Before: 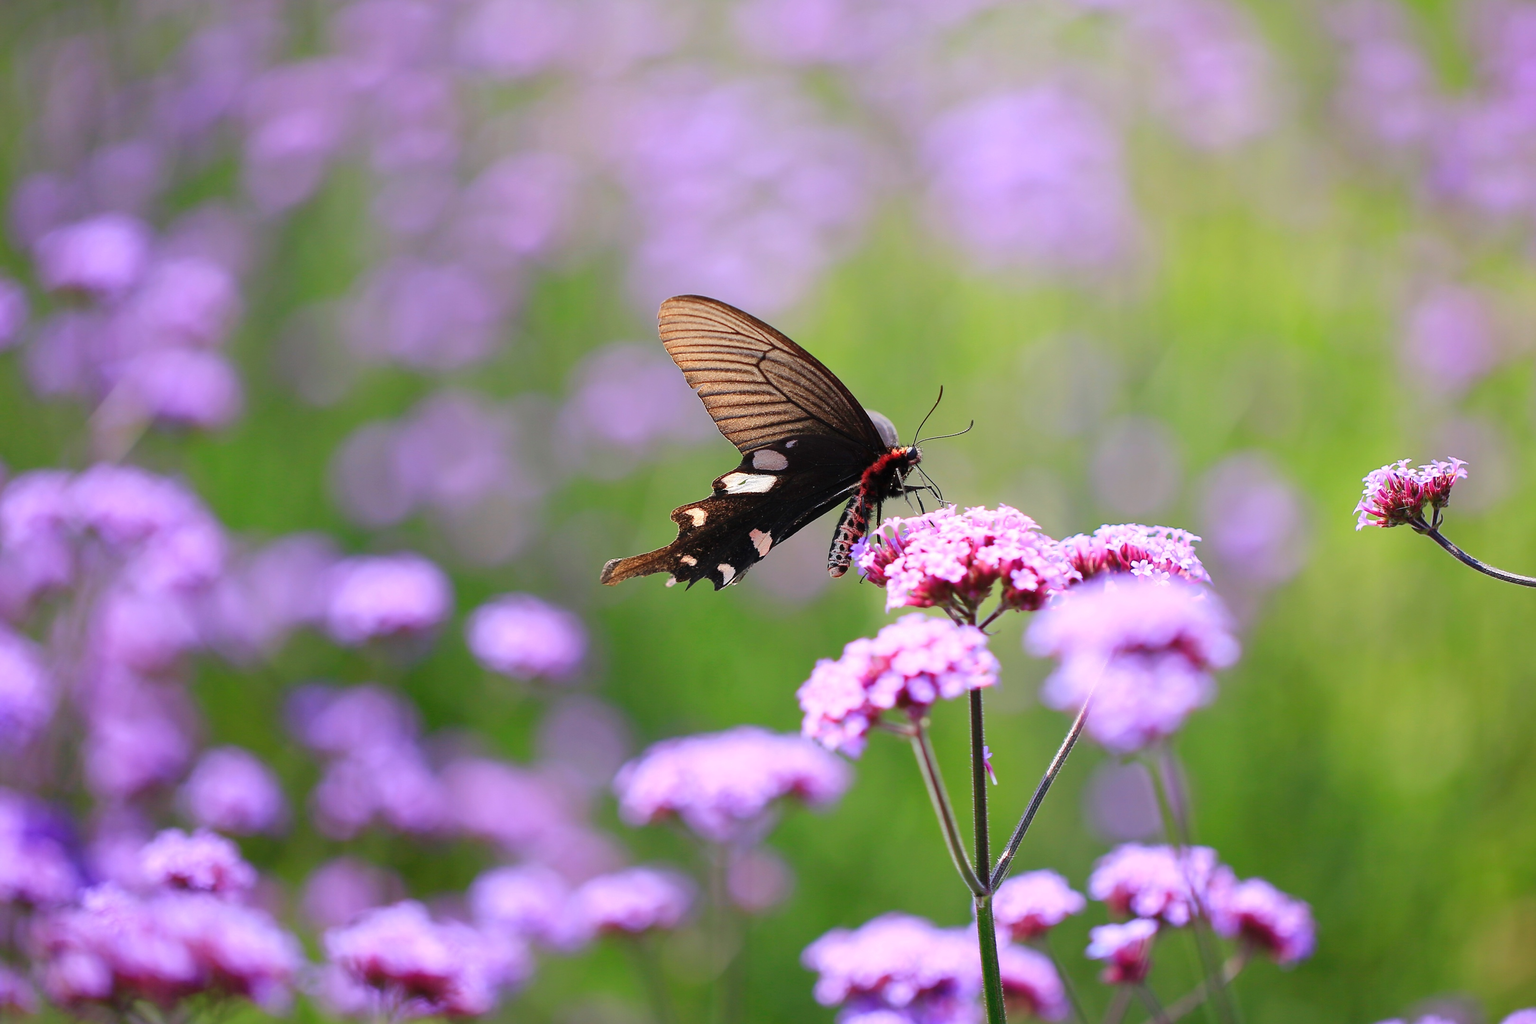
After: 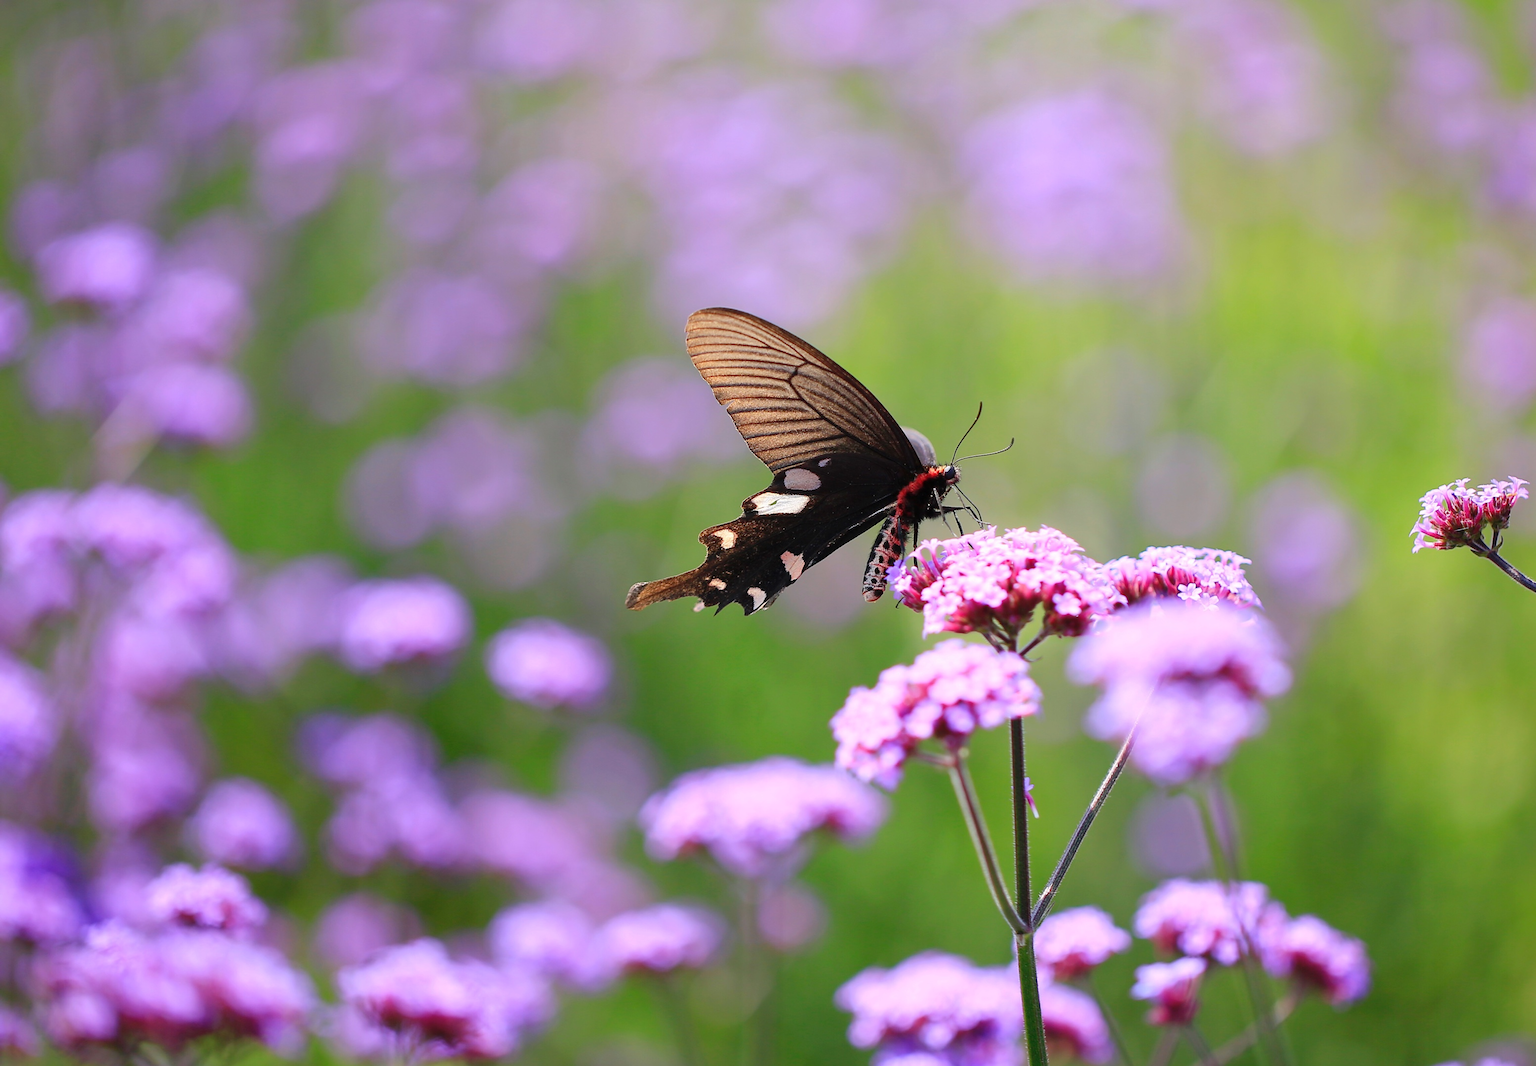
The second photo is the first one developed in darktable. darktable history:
crop: right 3.973%, bottom 0.039%
